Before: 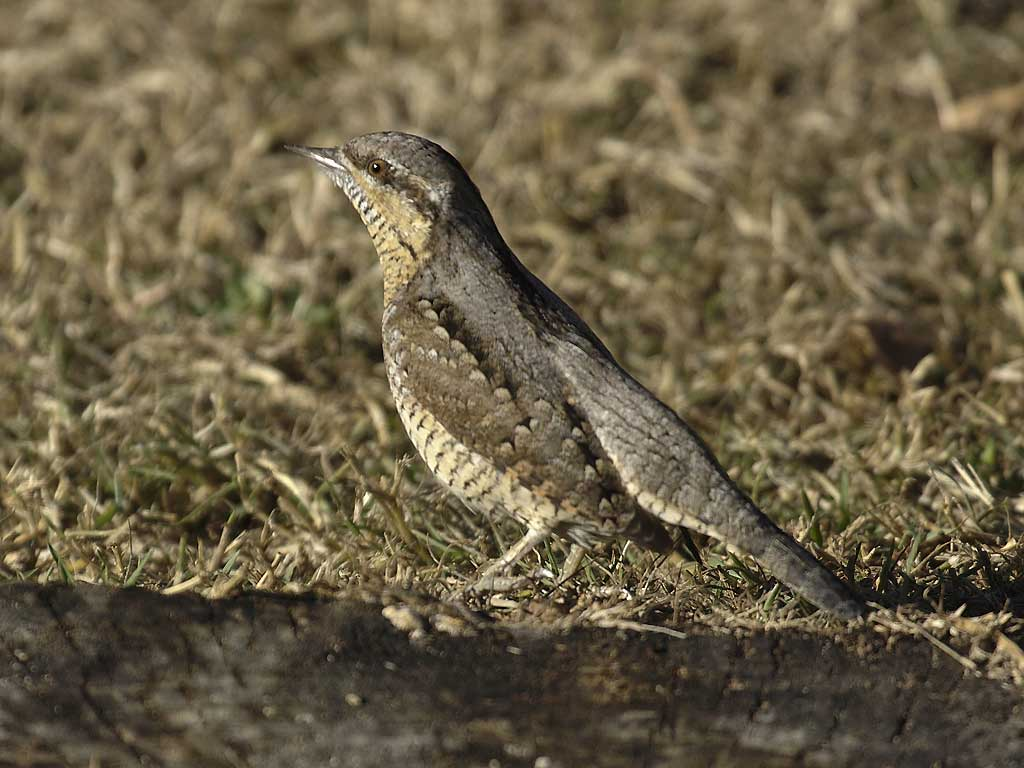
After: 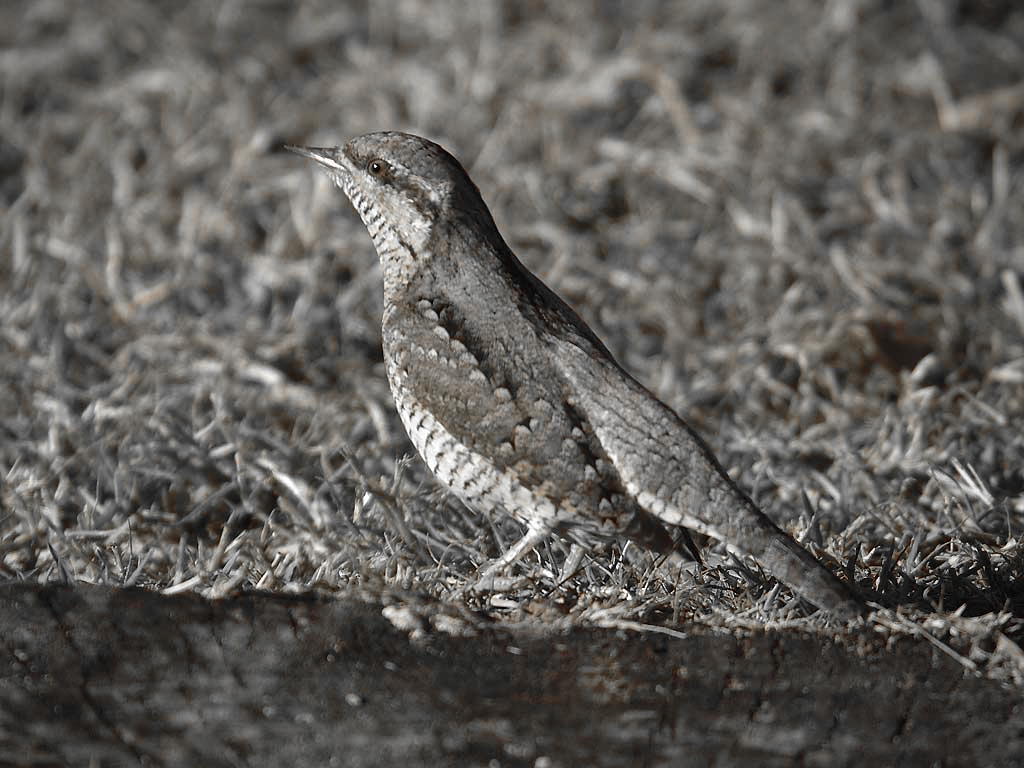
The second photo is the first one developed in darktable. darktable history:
color zones: curves: ch0 [(0, 0.497) (0.096, 0.361) (0.221, 0.538) (0.429, 0.5) (0.571, 0.5) (0.714, 0.5) (0.857, 0.5) (1, 0.497)]; ch1 [(0, 0.5) (0.143, 0.5) (0.257, -0.002) (0.429, 0.04) (0.571, -0.001) (0.714, -0.015) (0.857, 0.024) (1, 0.5)]
vignetting: brightness -0.452, saturation -0.292, automatic ratio true
